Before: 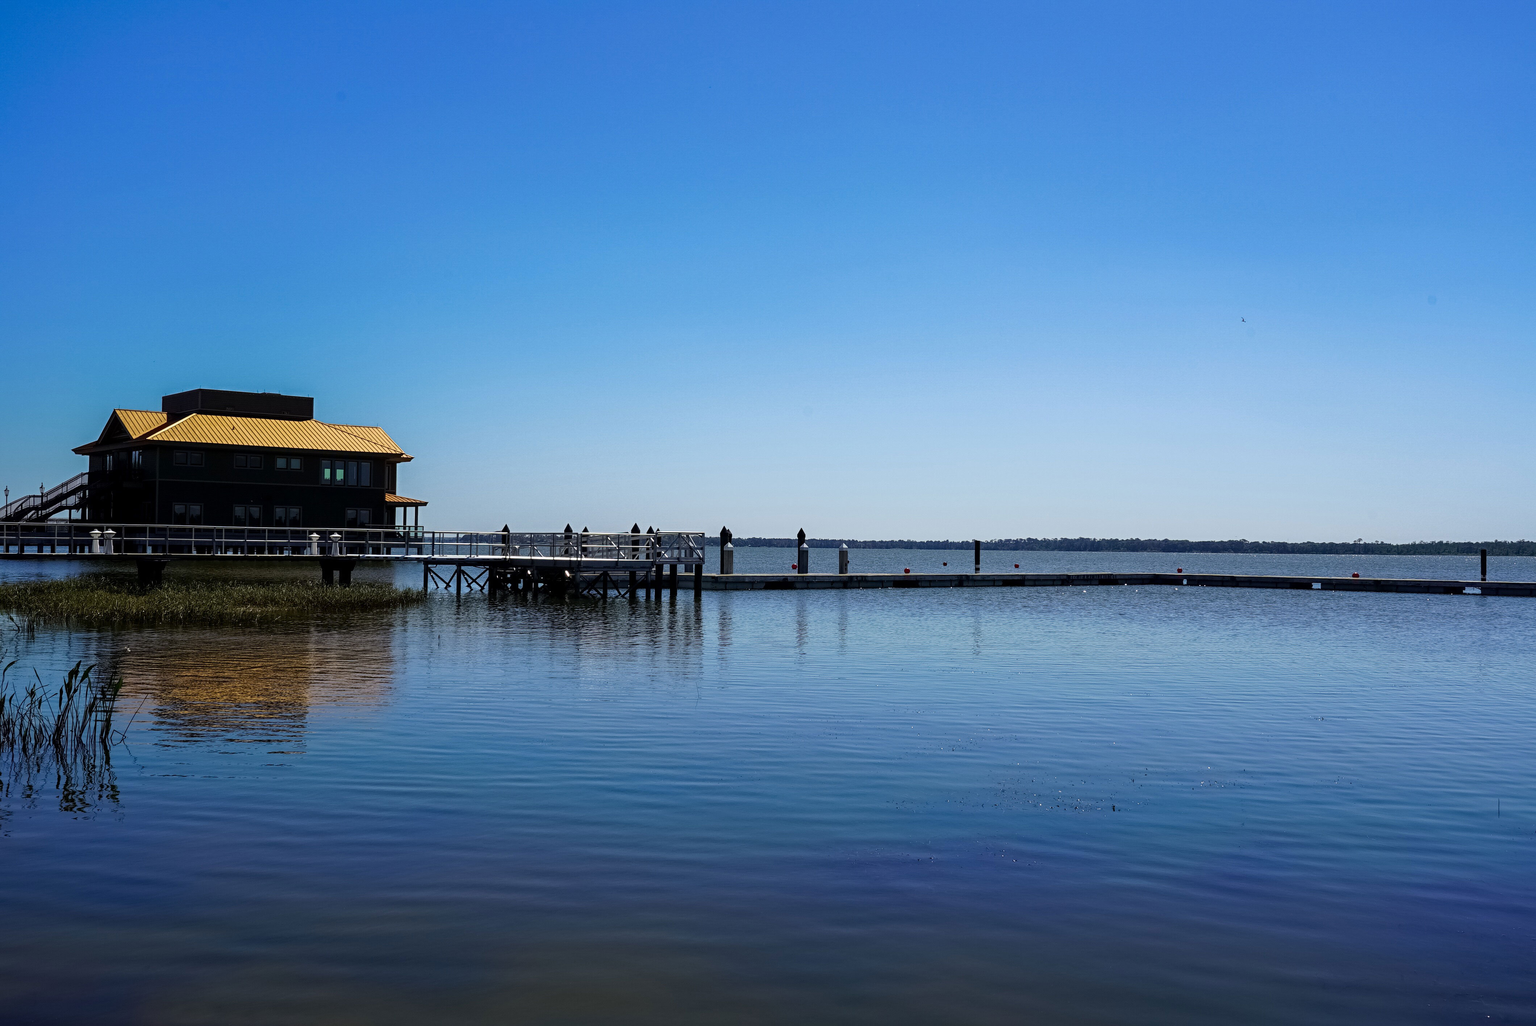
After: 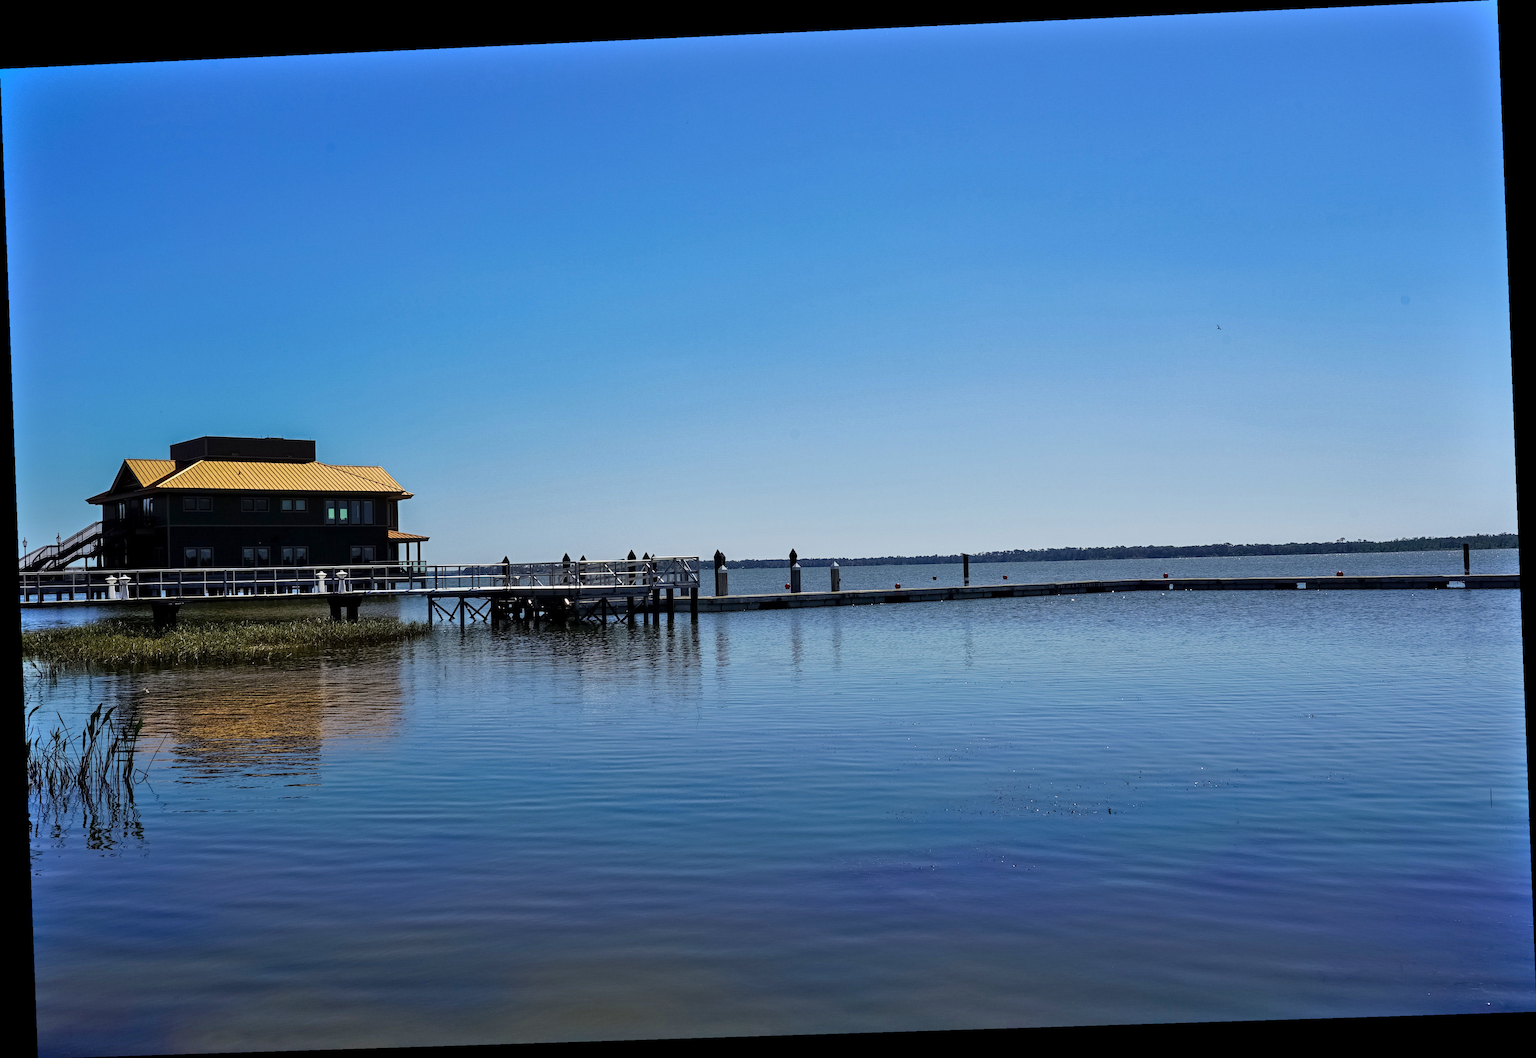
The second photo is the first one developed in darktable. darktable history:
rotate and perspective: rotation -2.22°, lens shift (horizontal) -0.022, automatic cropping off
shadows and highlights: soften with gaussian
